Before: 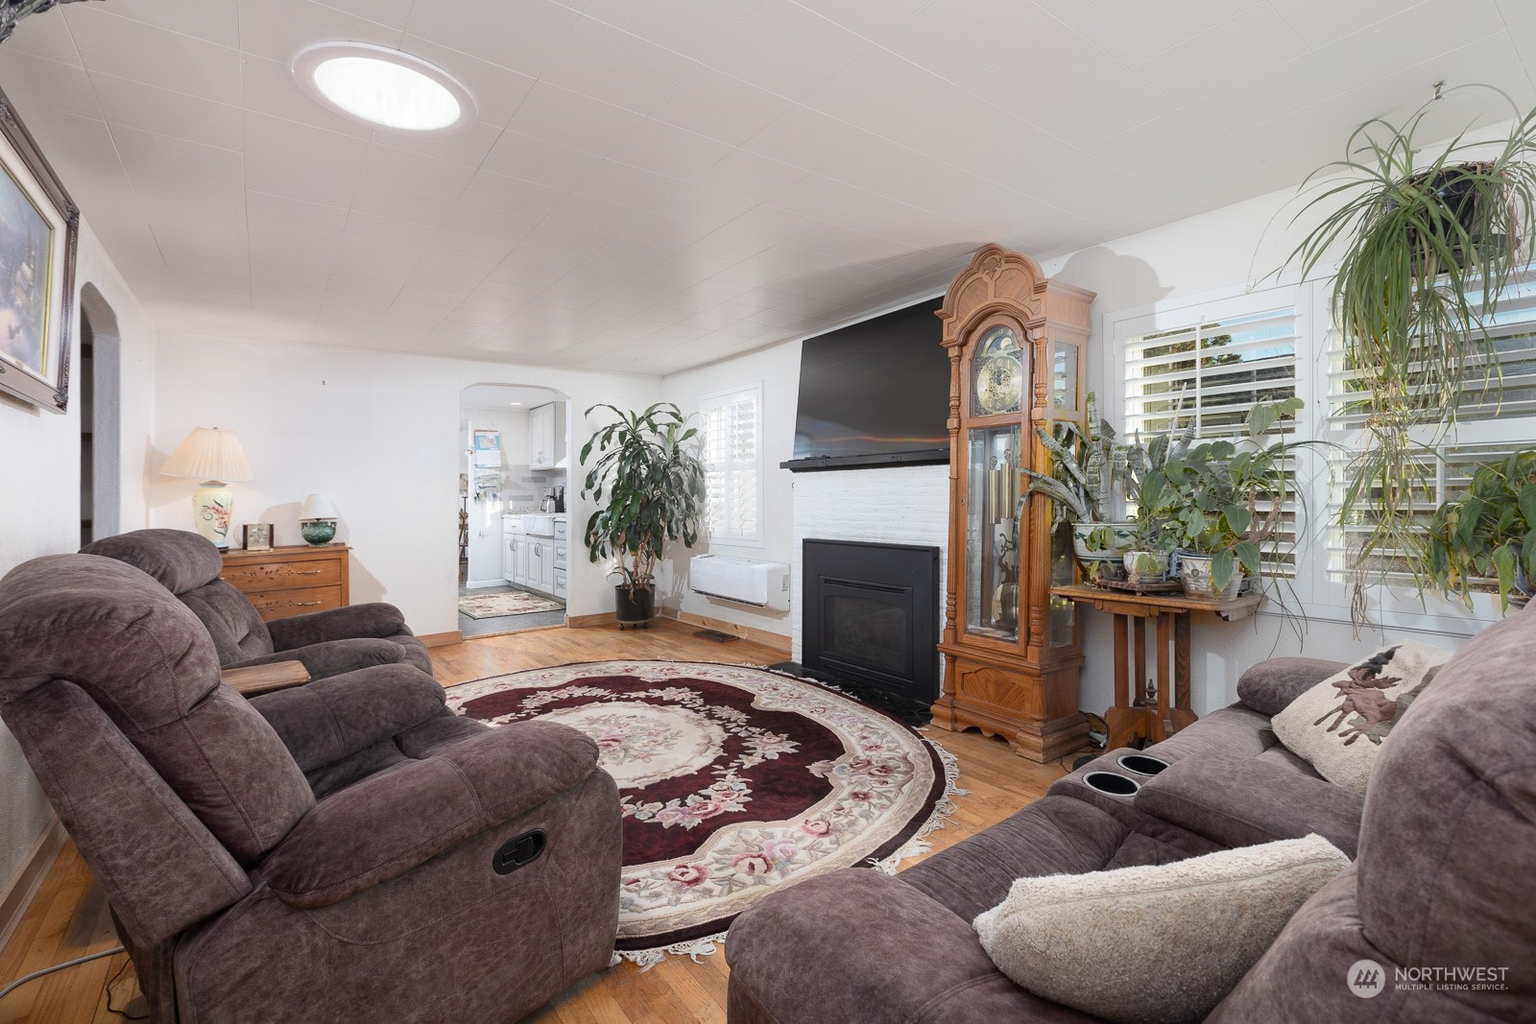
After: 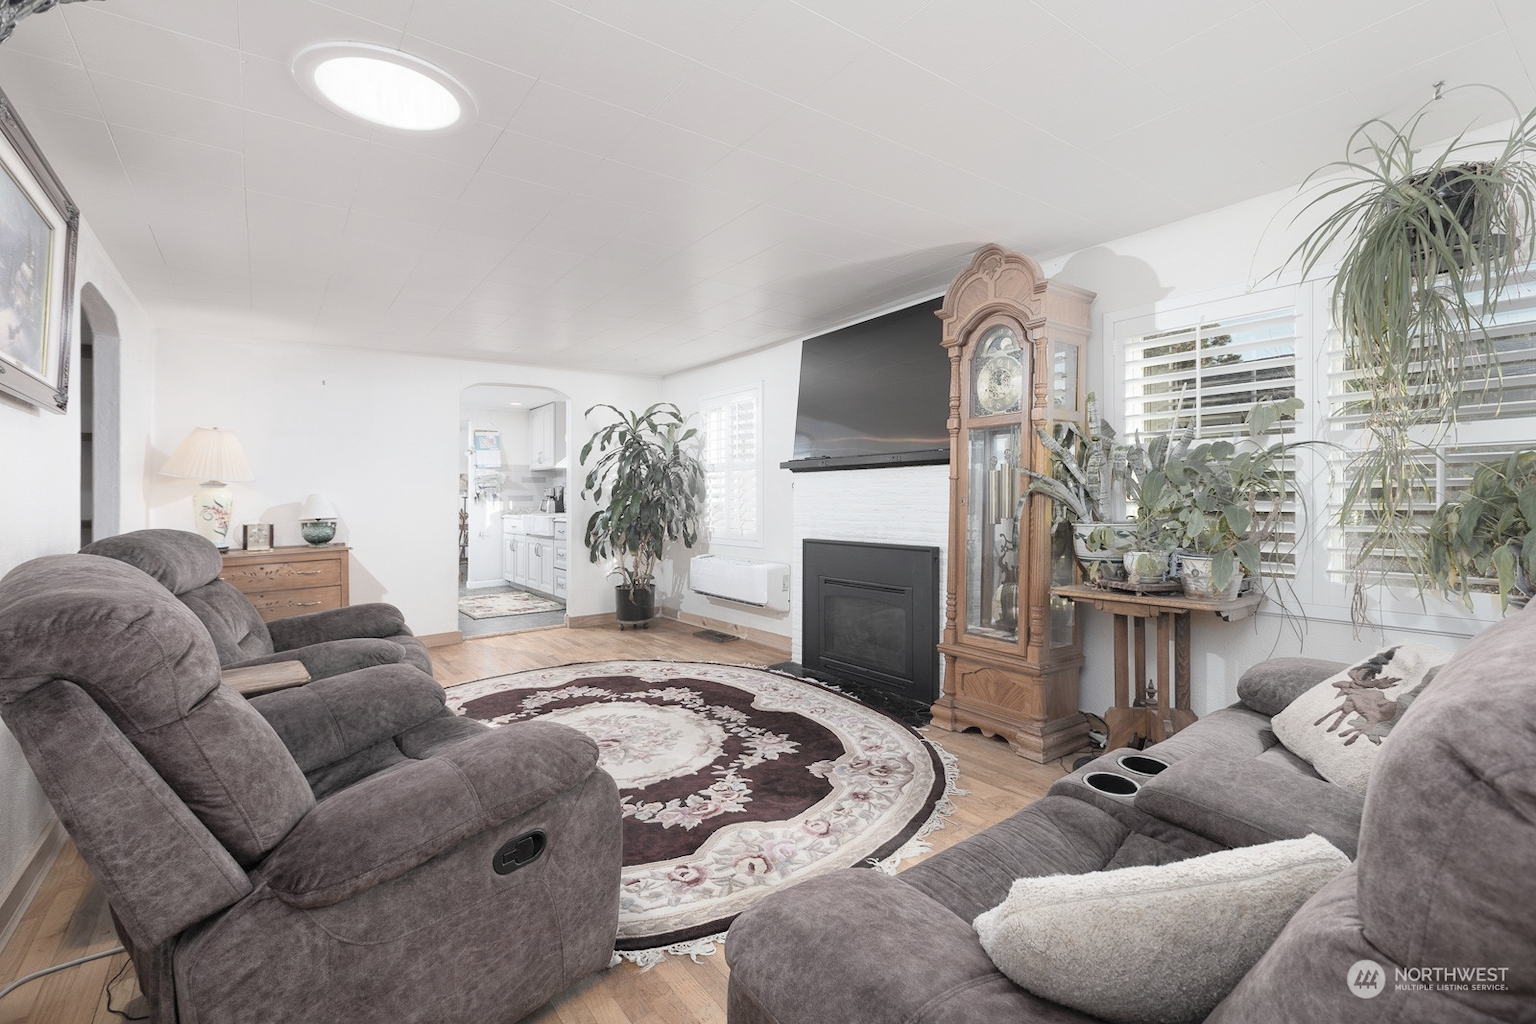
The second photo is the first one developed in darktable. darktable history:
contrast brightness saturation: brightness 0.186, saturation -0.498
